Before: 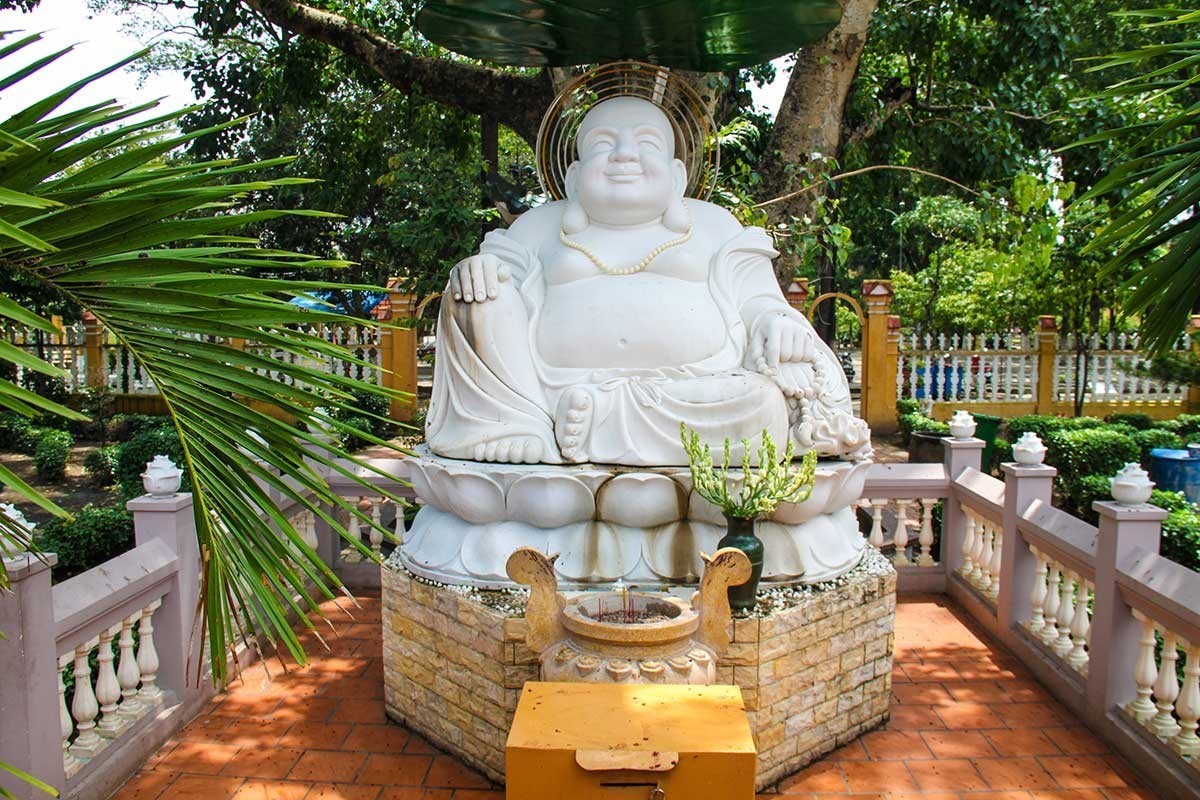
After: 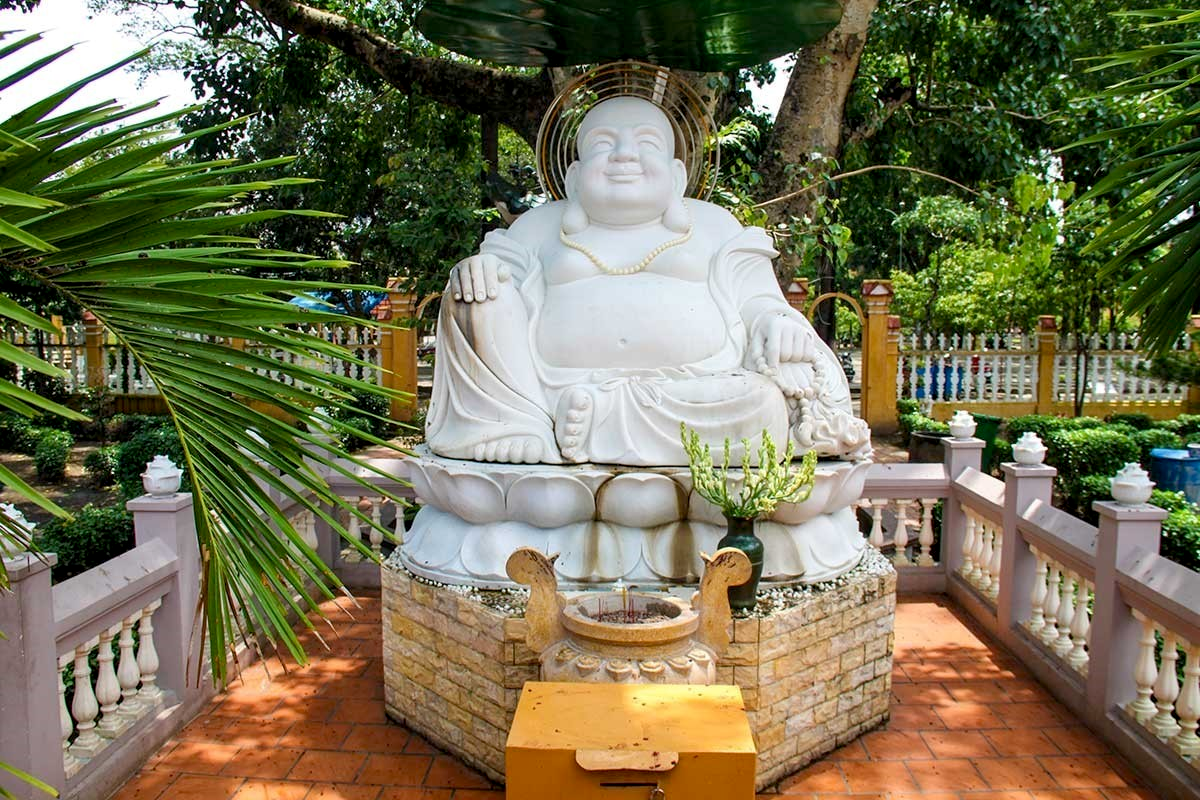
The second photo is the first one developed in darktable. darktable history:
exposure: black level correction 0.005, exposure 0.016 EV, compensate exposure bias true, compensate highlight preservation false
